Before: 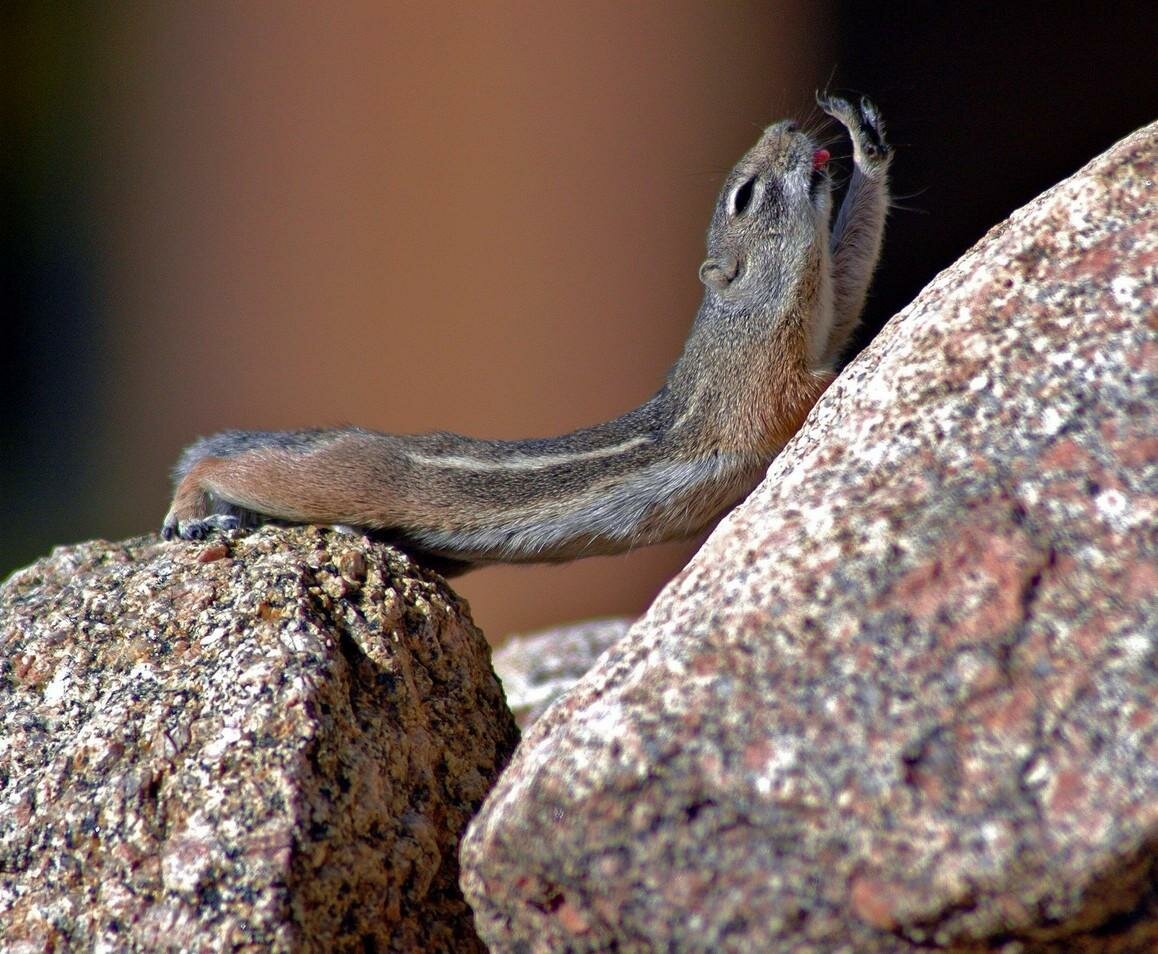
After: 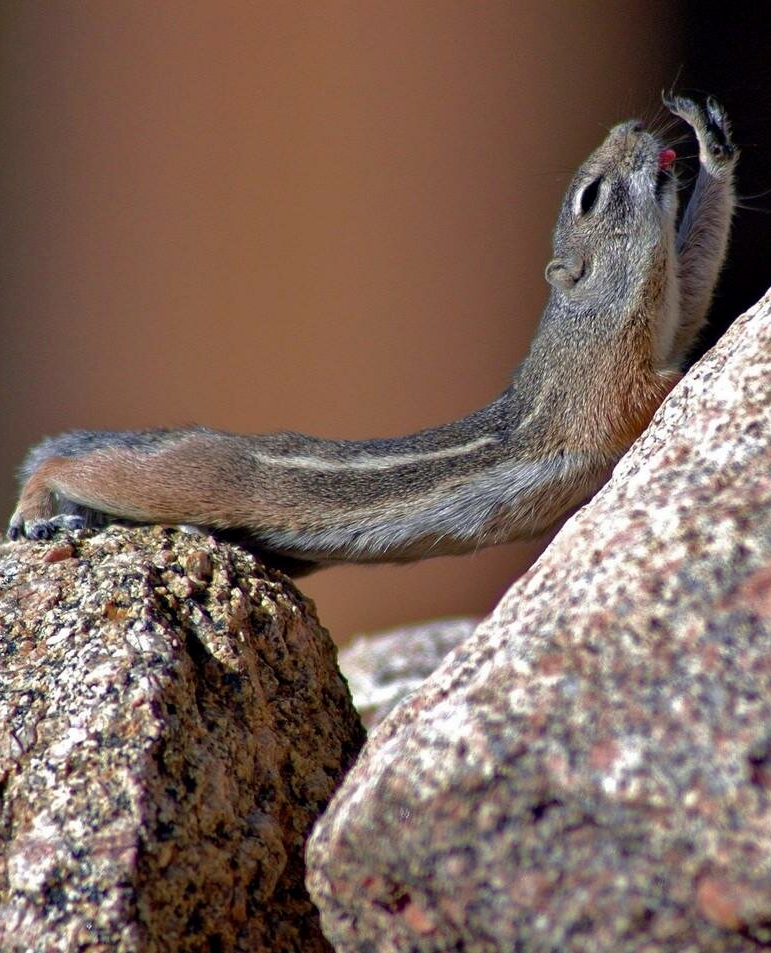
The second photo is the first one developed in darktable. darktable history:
crop and rotate: left 13.349%, right 19.997%
exposure: black level correction 0.001, compensate highlight preservation false
